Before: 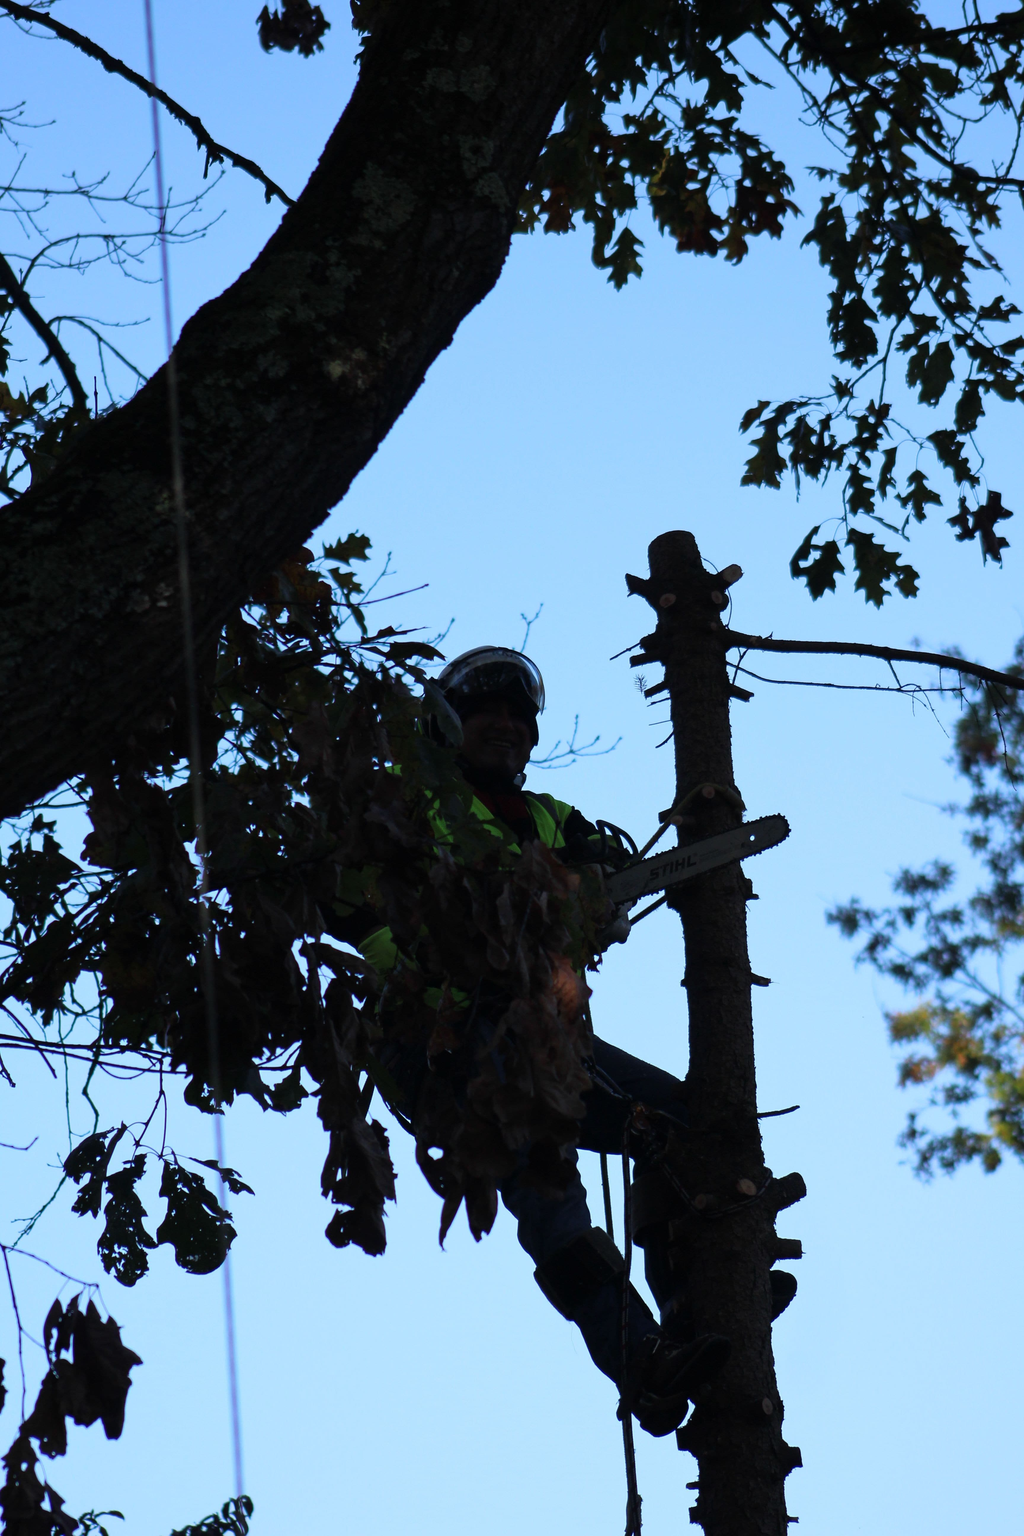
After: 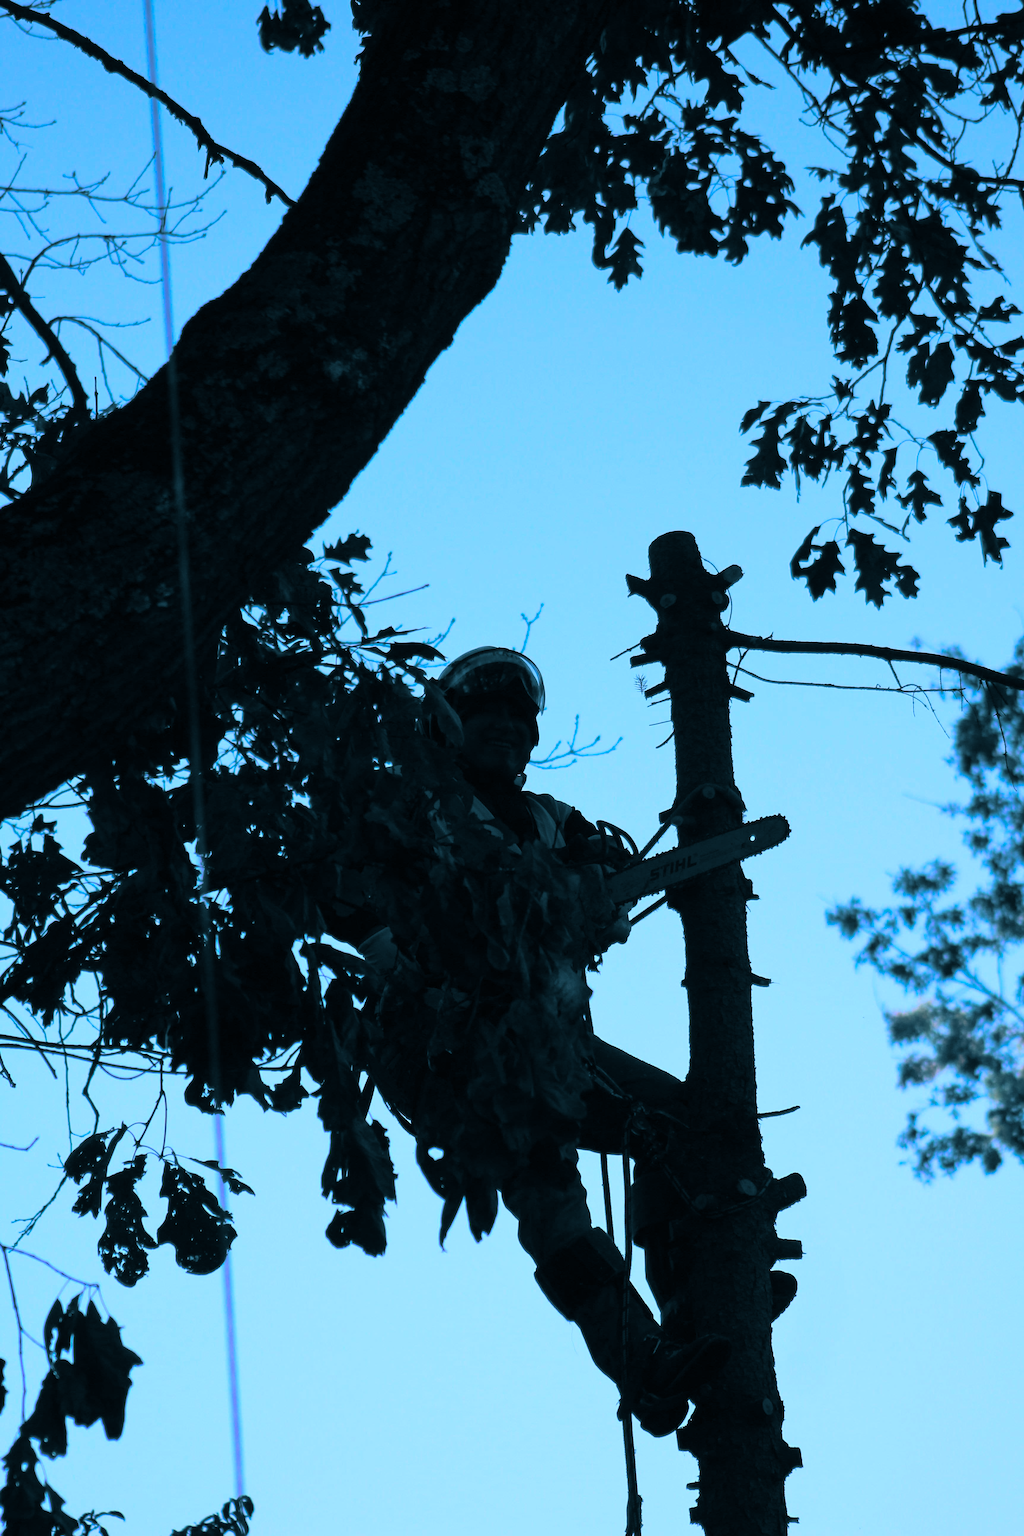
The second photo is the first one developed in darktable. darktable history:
split-toning: shadows › hue 212.4°, balance -70
color balance rgb: linear chroma grading › global chroma 15%, perceptual saturation grading › global saturation 30%
haze removal: strength 0.02, distance 0.25, compatibility mode true, adaptive false
